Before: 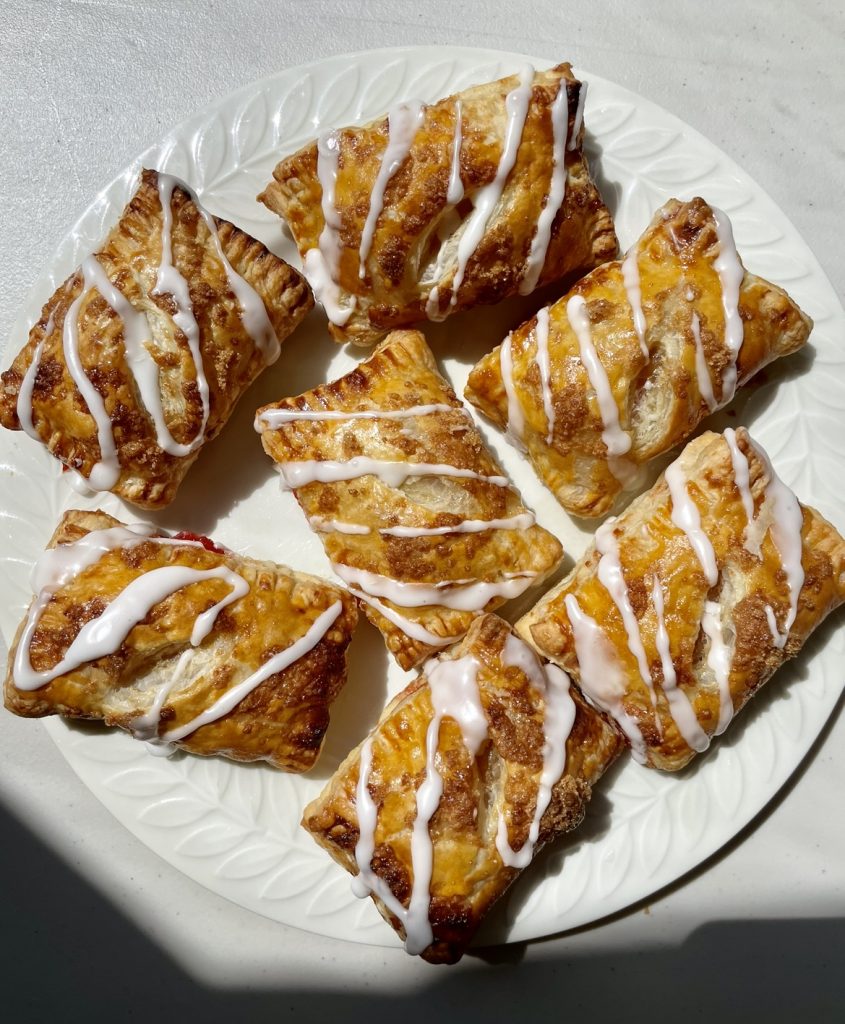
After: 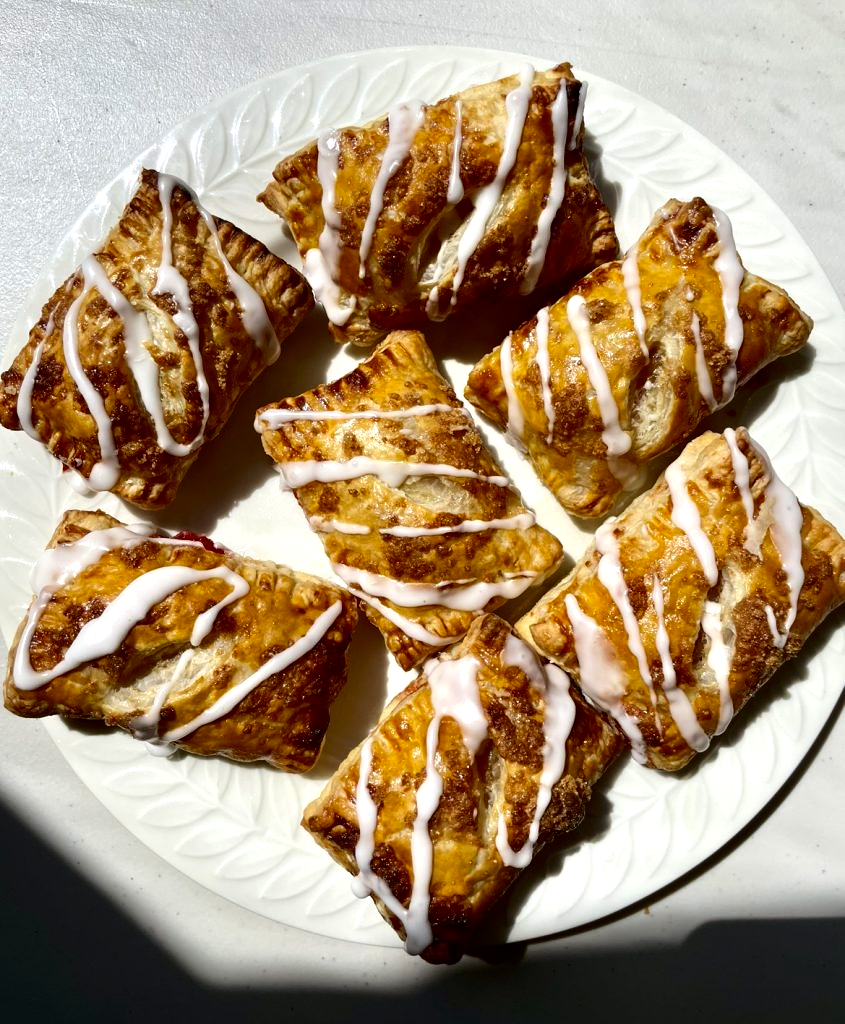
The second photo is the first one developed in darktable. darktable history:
tone equalizer: -8 EV -0.417 EV, -7 EV -0.389 EV, -6 EV -0.333 EV, -5 EV -0.222 EV, -3 EV 0.222 EV, -2 EV 0.333 EV, -1 EV 0.389 EV, +0 EV 0.417 EV, edges refinement/feathering 500, mask exposure compensation -1.57 EV, preserve details no
contrast brightness saturation: contrast 0.12, brightness -0.12, saturation 0.2
color zones: curves: ch0 [(0.068, 0.464) (0.25, 0.5) (0.48, 0.508) (0.75, 0.536) (0.886, 0.476) (0.967, 0.456)]; ch1 [(0.066, 0.456) (0.25, 0.5) (0.616, 0.508) (0.746, 0.56) (0.934, 0.444)]
